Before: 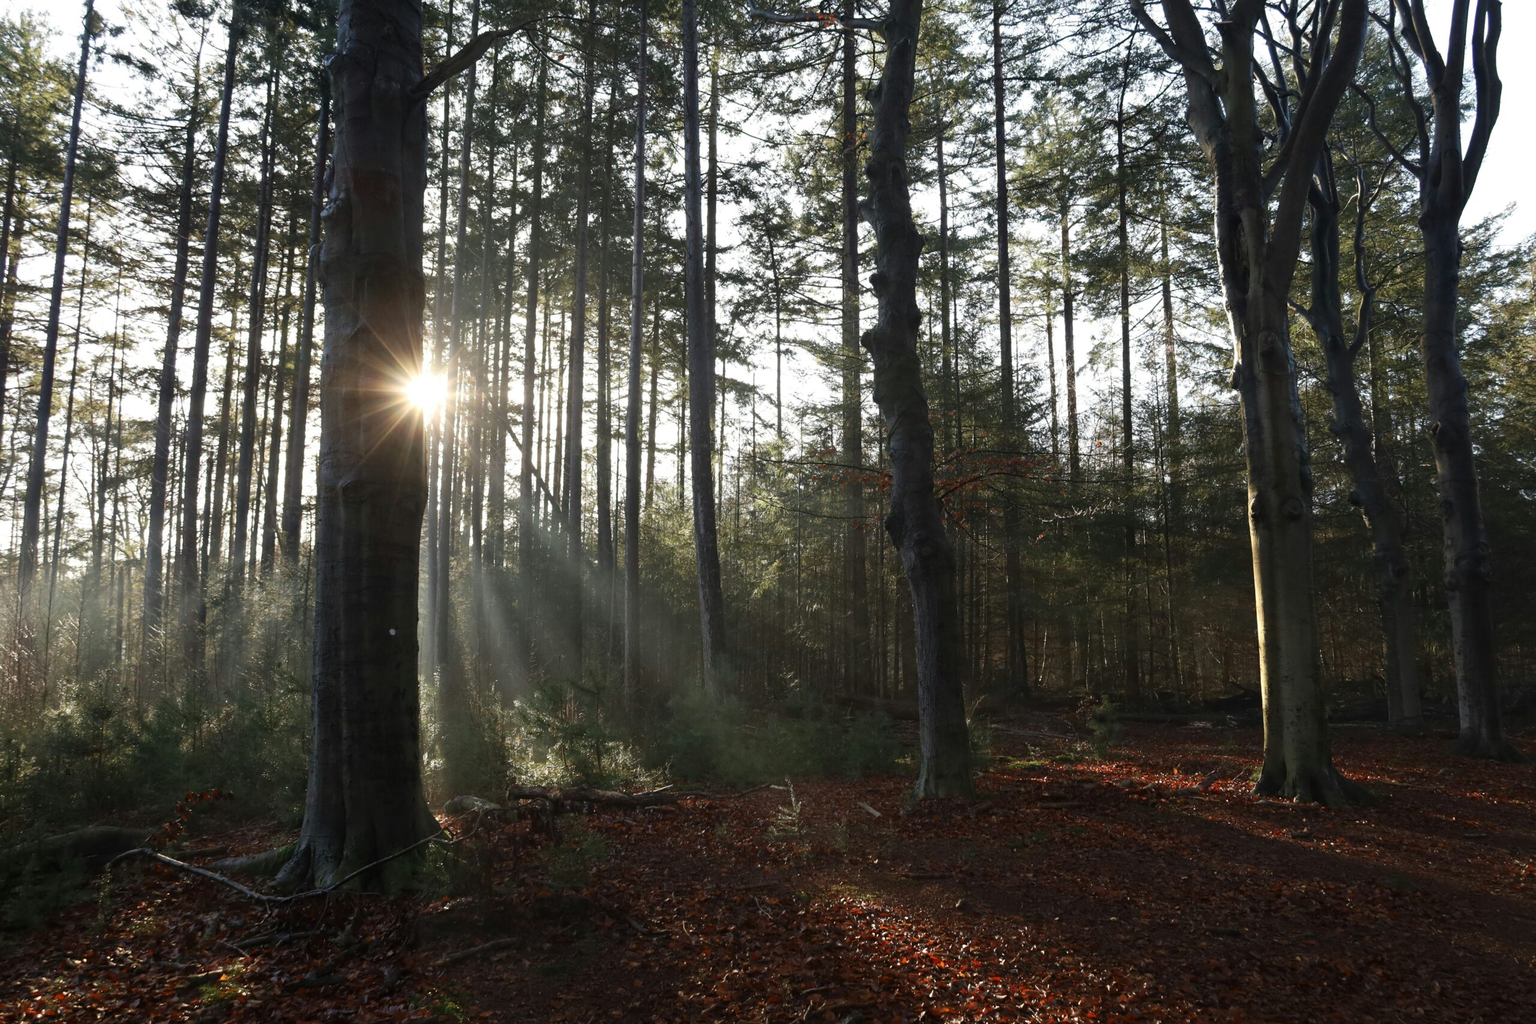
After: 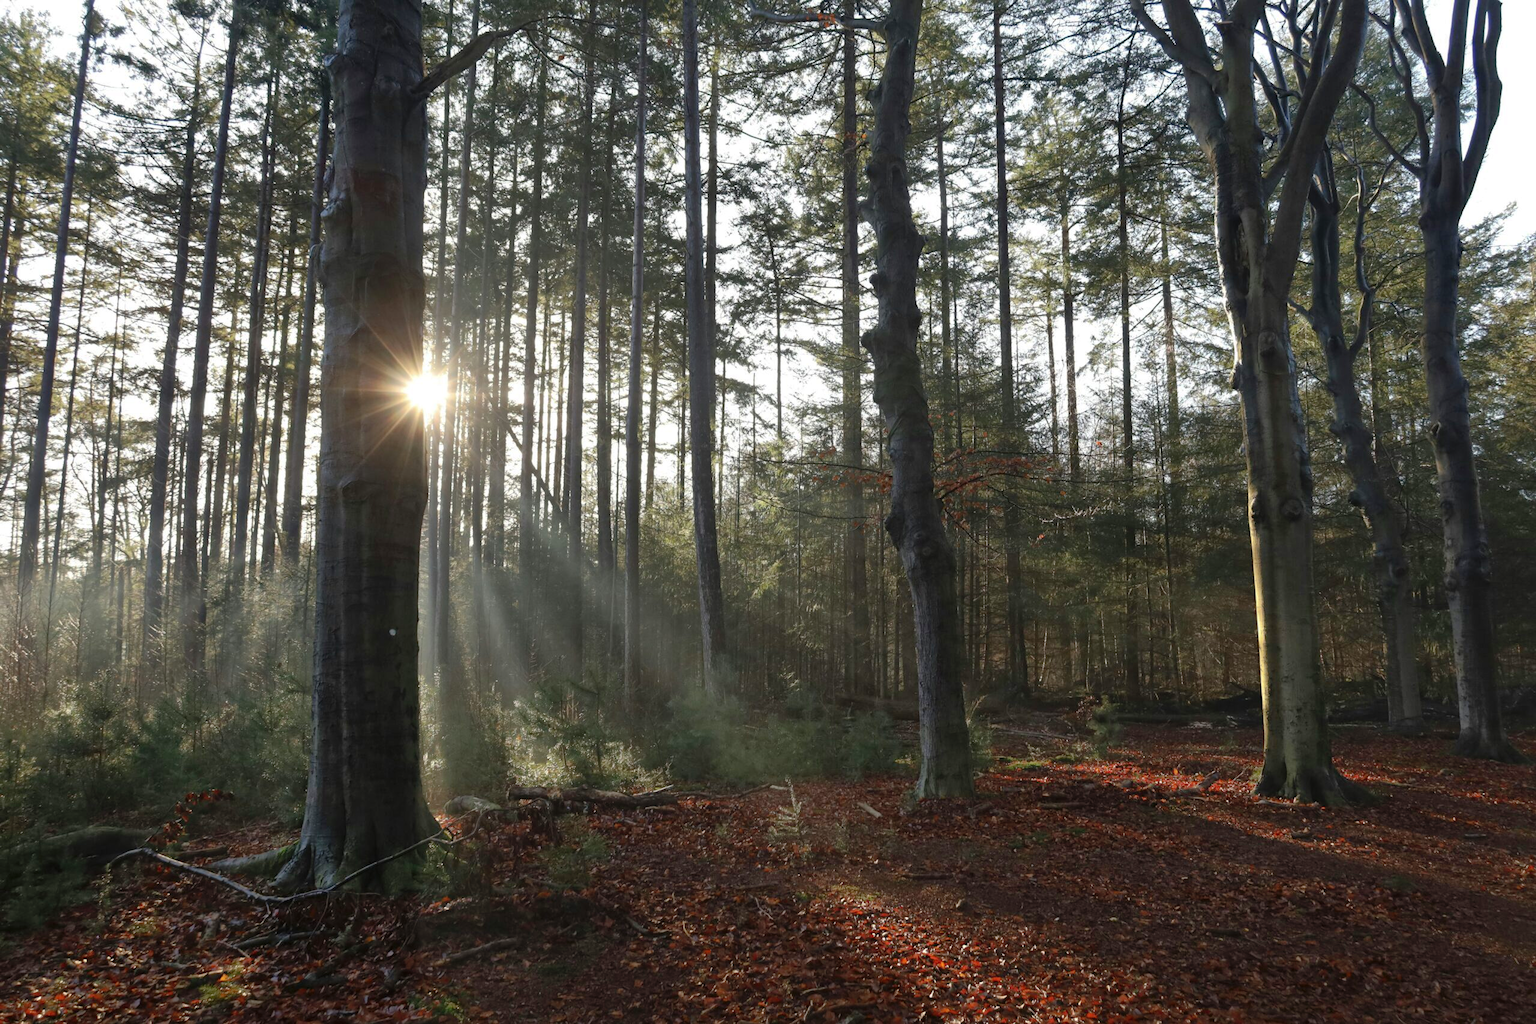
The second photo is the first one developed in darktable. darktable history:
shadows and highlights: highlights color adjustment 73.99%
